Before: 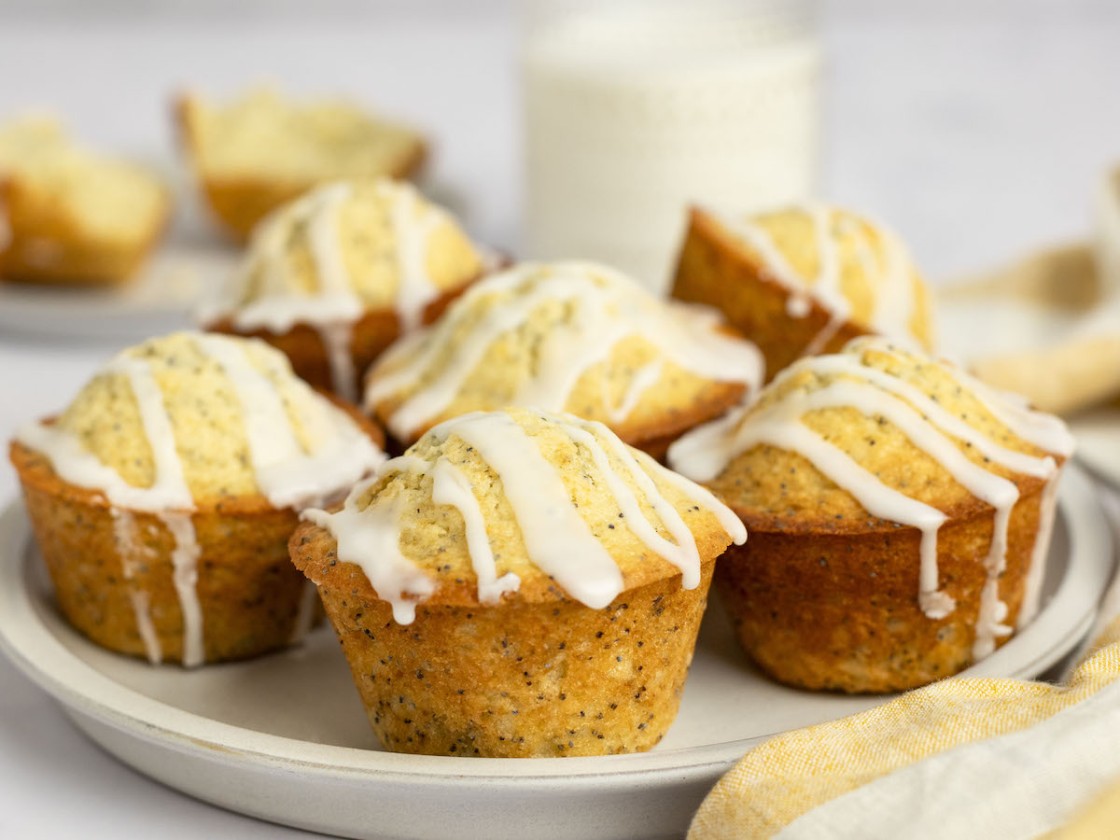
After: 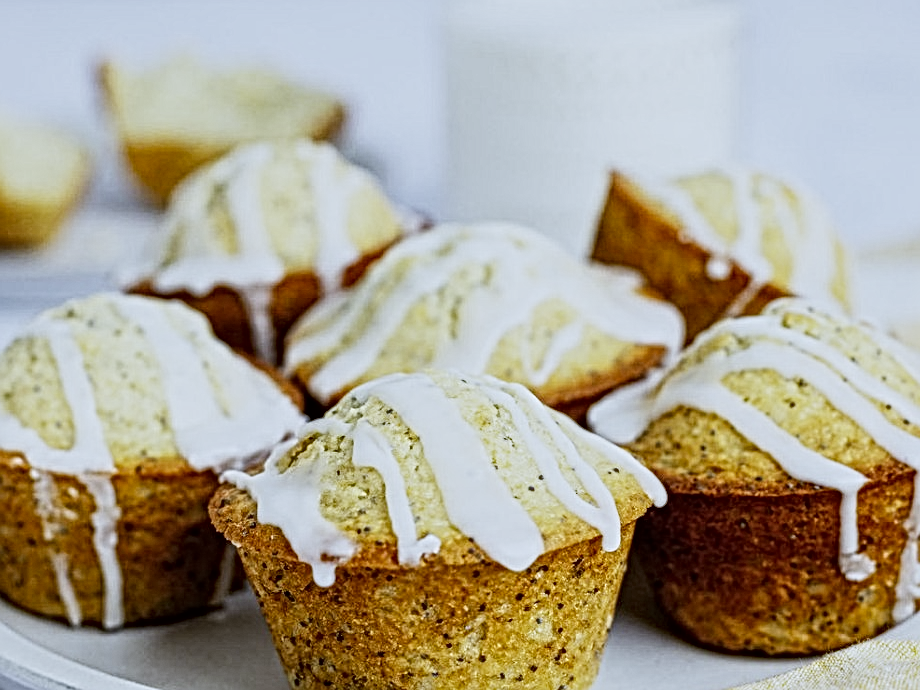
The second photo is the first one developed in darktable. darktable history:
local contrast: mode bilateral grid, contrast 20, coarseness 3, detail 300%, midtone range 0.2
white balance: red 0.871, blue 1.249
sigmoid: contrast 1.6, skew -0.2, preserve hue 0%, red attenuation 0.1, red rotation 0.035, green attenuation 0.1, green rotation -0.017, blue attenuation 0.15, blue rotation -0.052, base primaries Rec2020
crop and rotate: left 7.196%, top 4.574%, right 10.605%, bottom 13.178%
